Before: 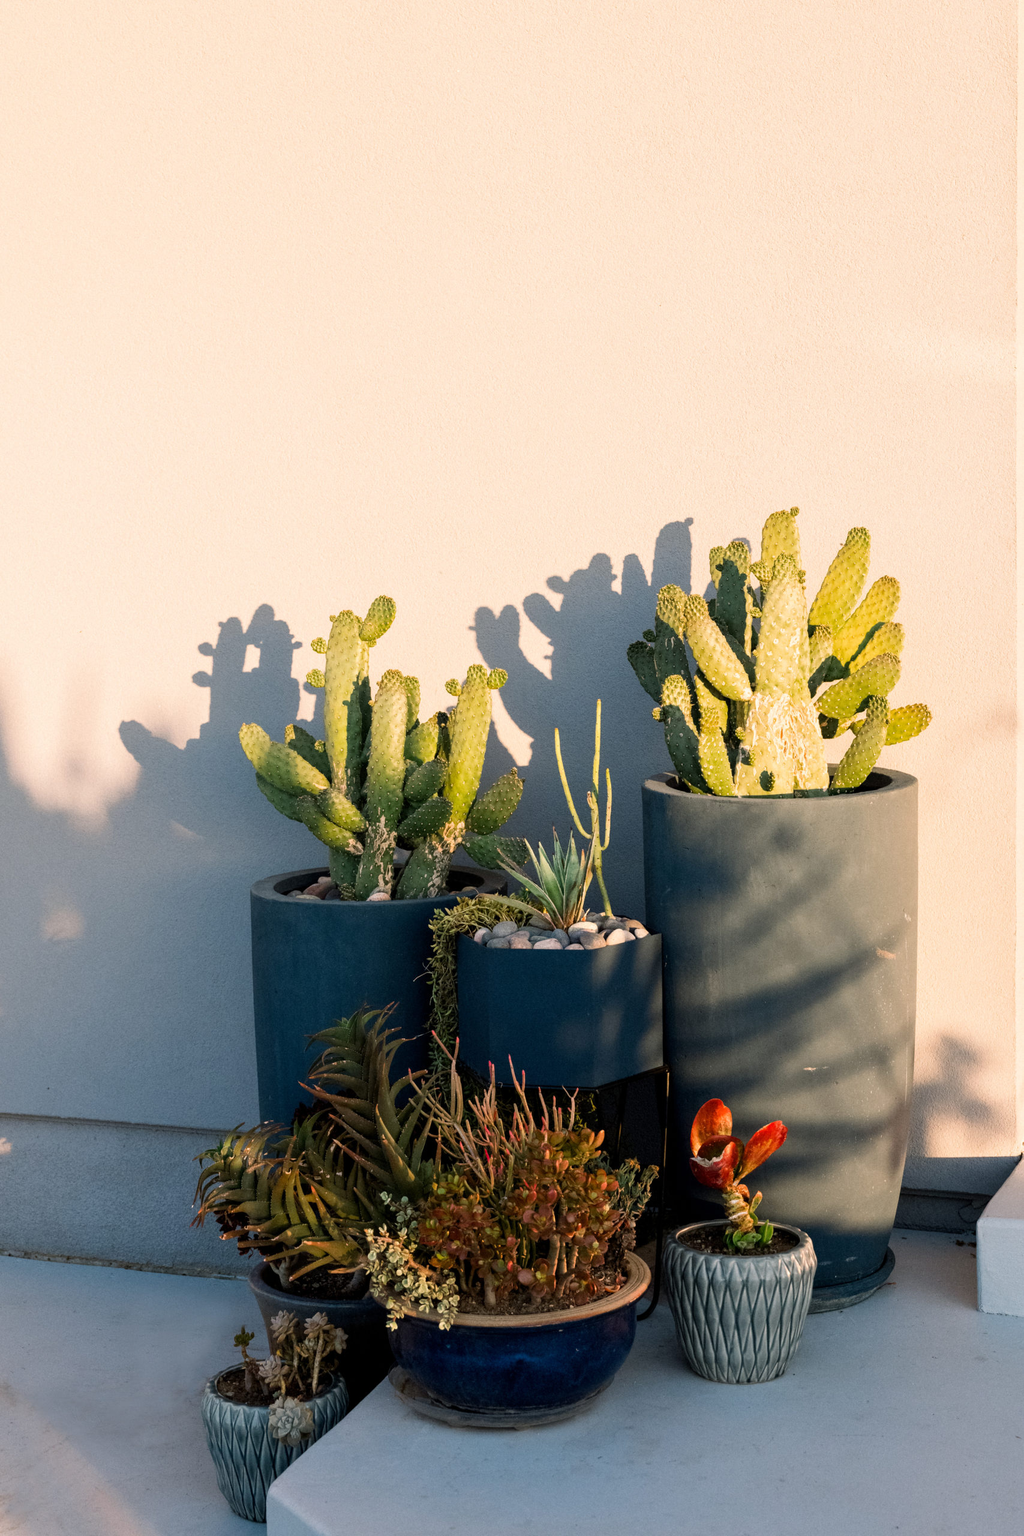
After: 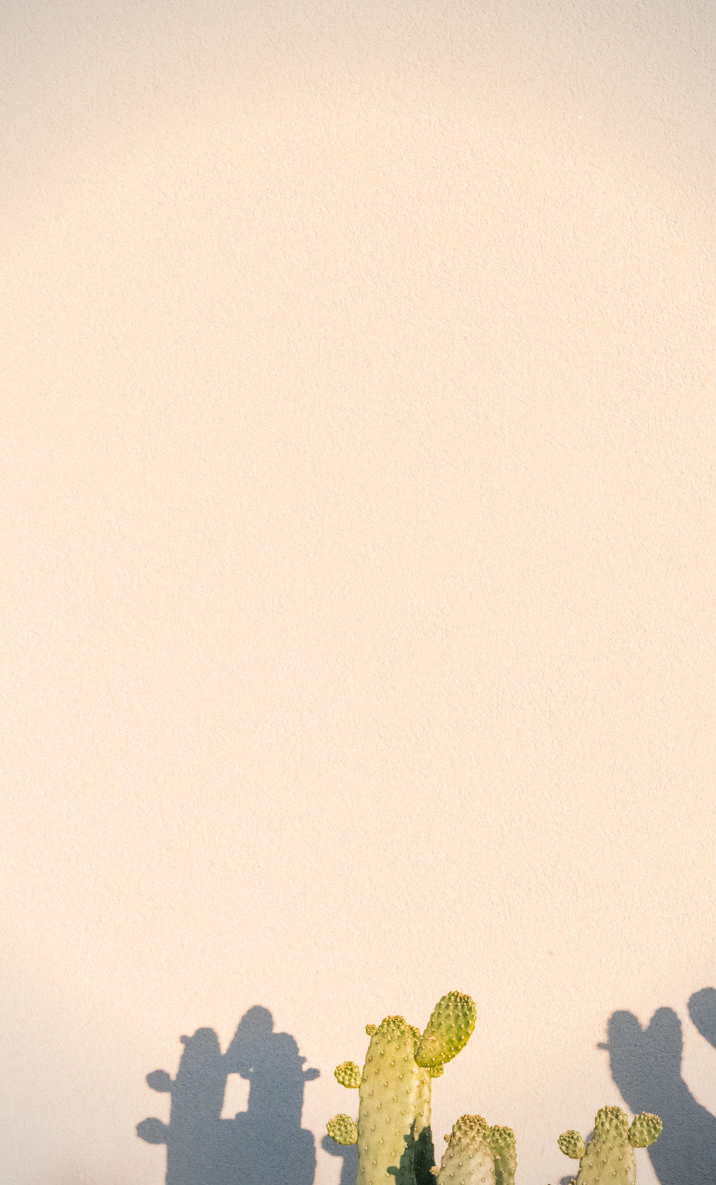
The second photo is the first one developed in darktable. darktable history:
vignetting: fall-off radius 45%, brightness -0.33
crop and rotate: left 10.817%, top 0.062%, right 47.194%, bottom 53.626%
